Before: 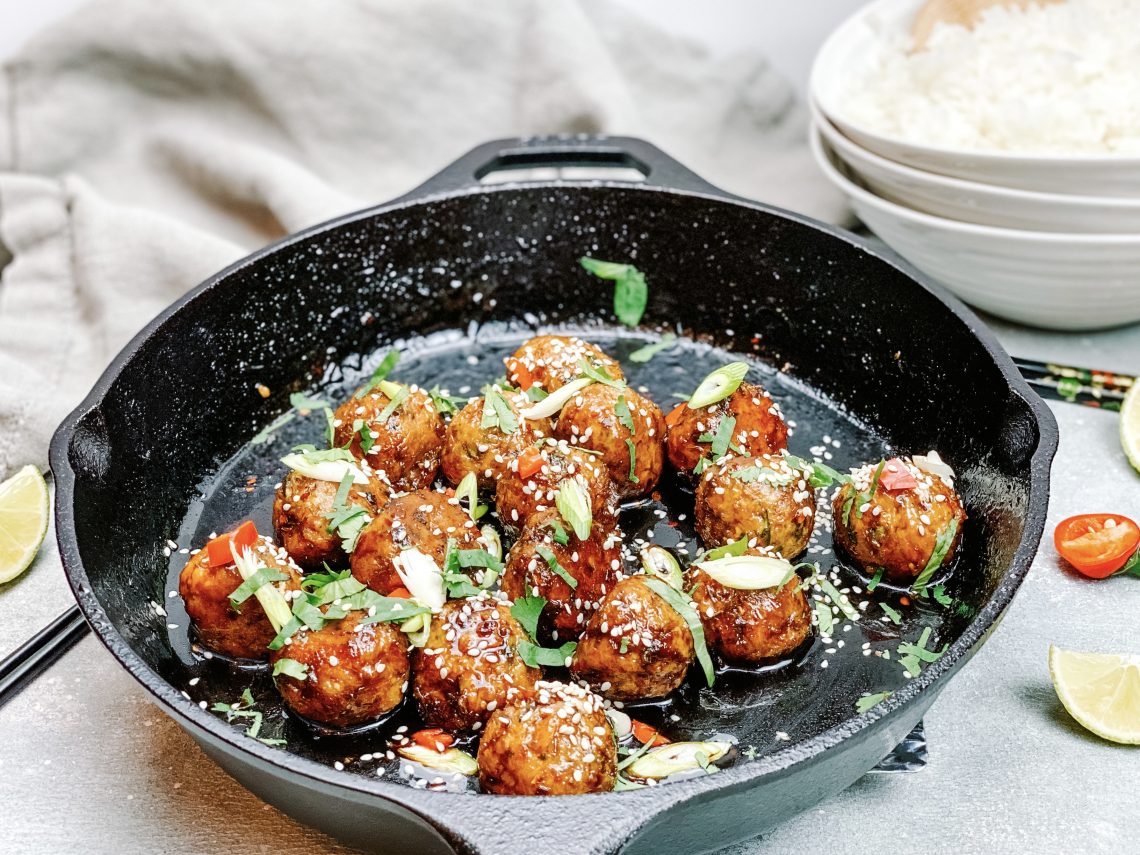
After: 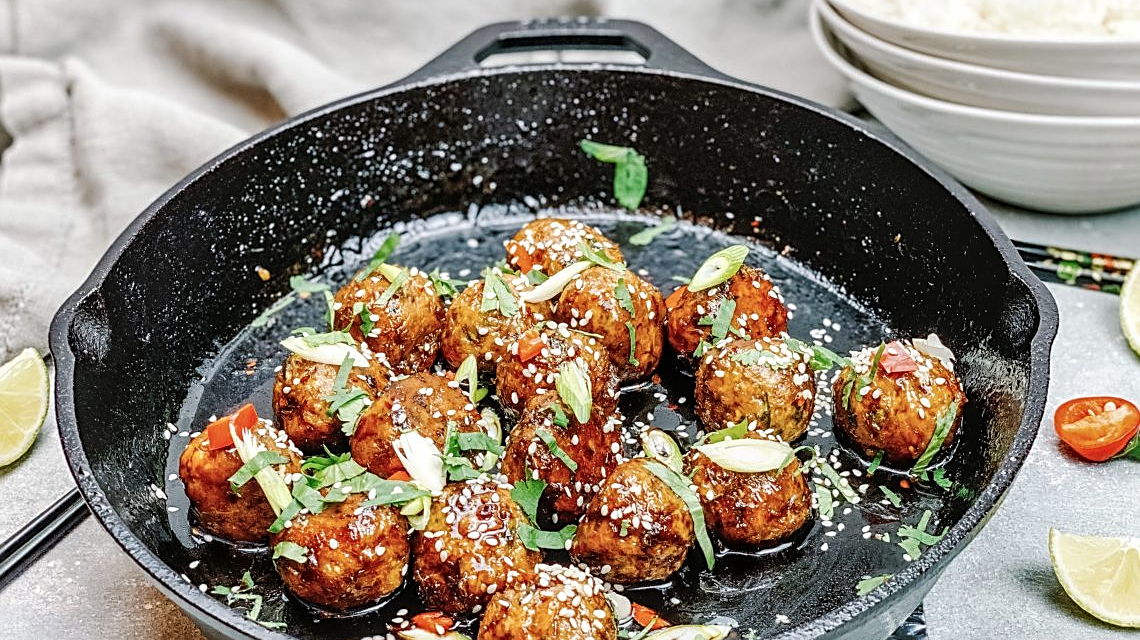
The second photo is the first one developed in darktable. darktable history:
crop: top 13.782%, bottom 11.353%
local contrast: on, module defaults
sharpen: on, module defaults
